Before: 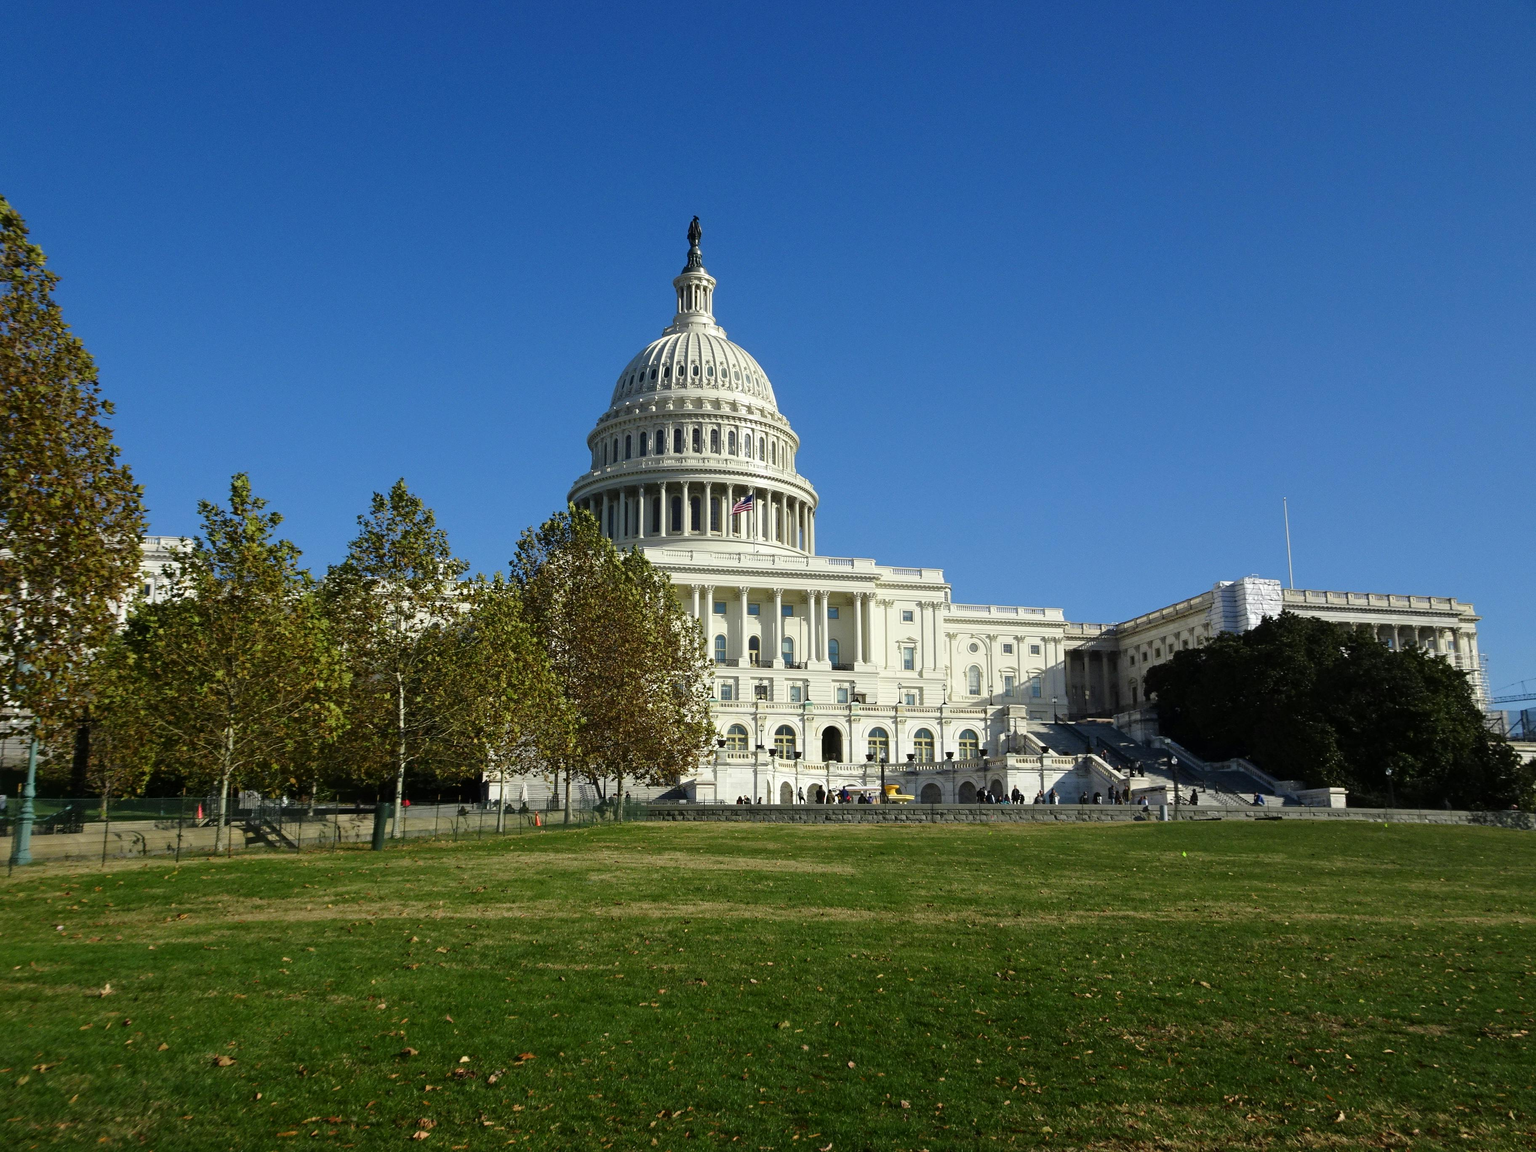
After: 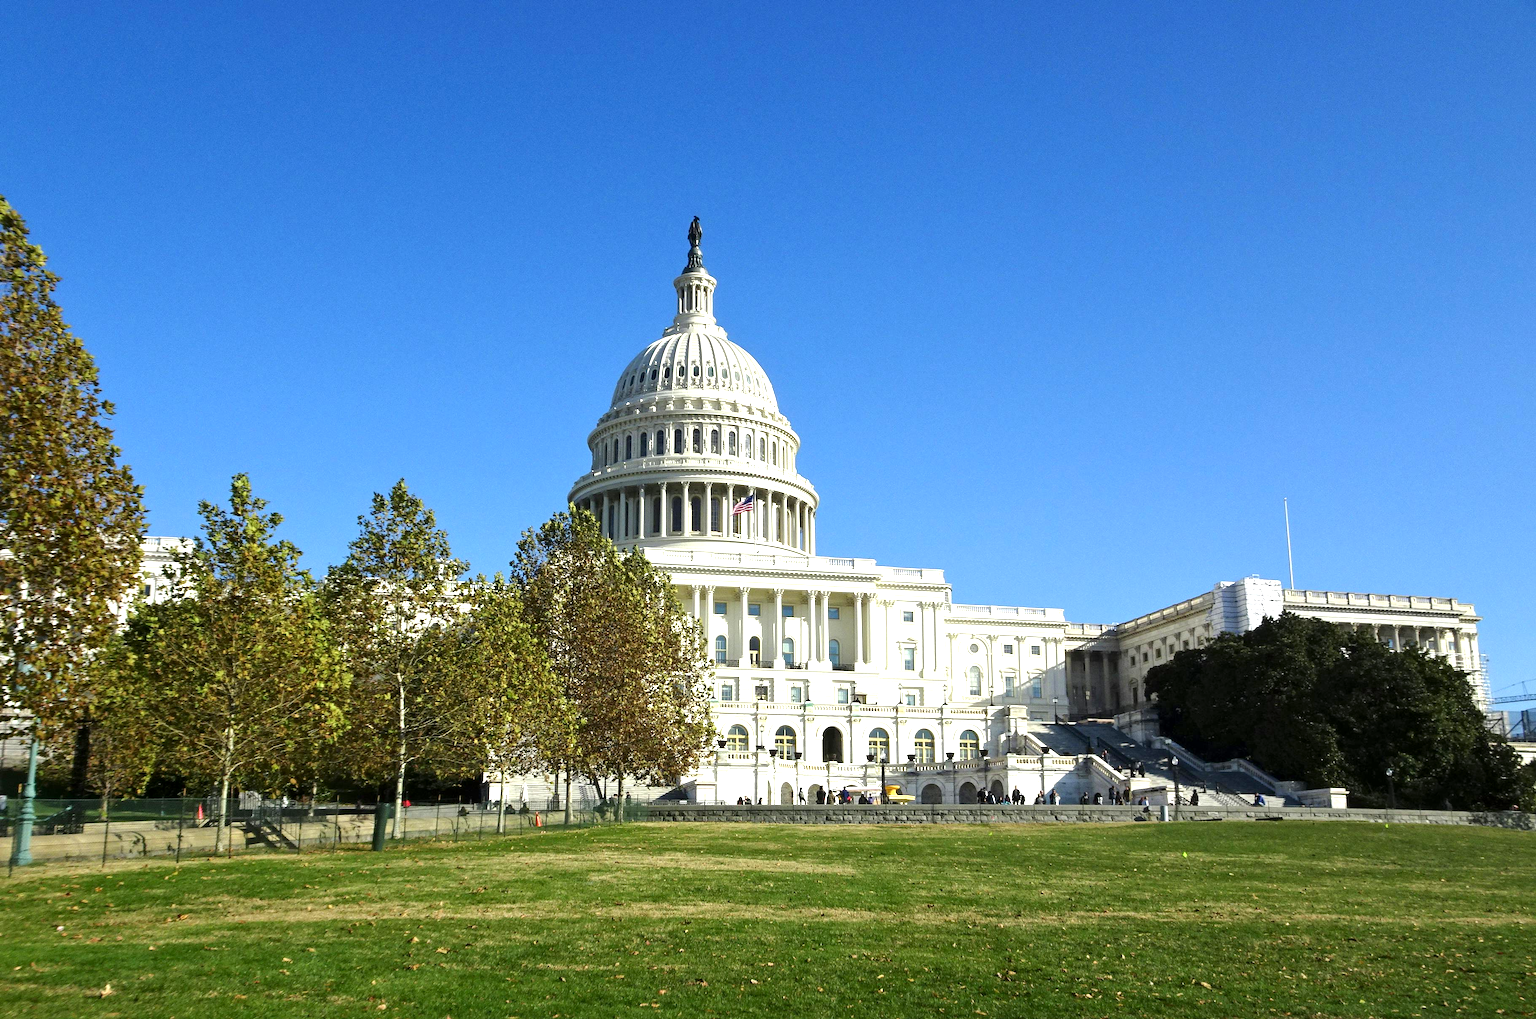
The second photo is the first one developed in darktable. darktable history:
exposure: exposure 0.95 EV, compensate highlight preservation false
crop and rotate: top 0%, bottom 11.49%
local contrast: mode bilateral grid, contrast 20, coarseness 50, detail 120%, midtone range 0.2
